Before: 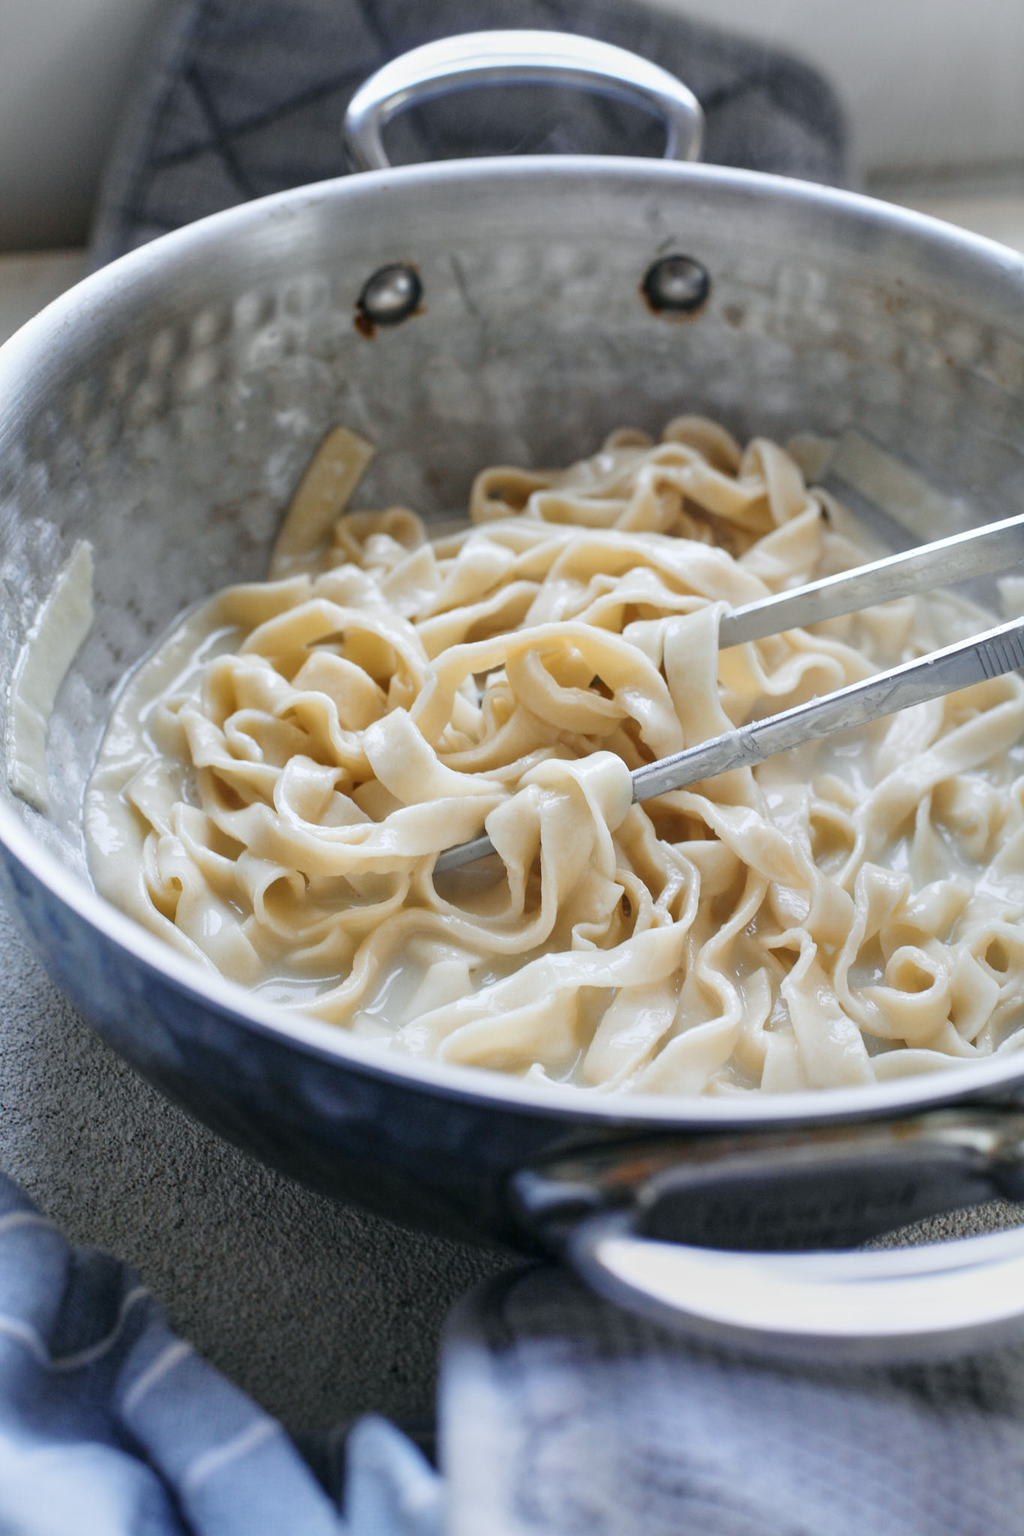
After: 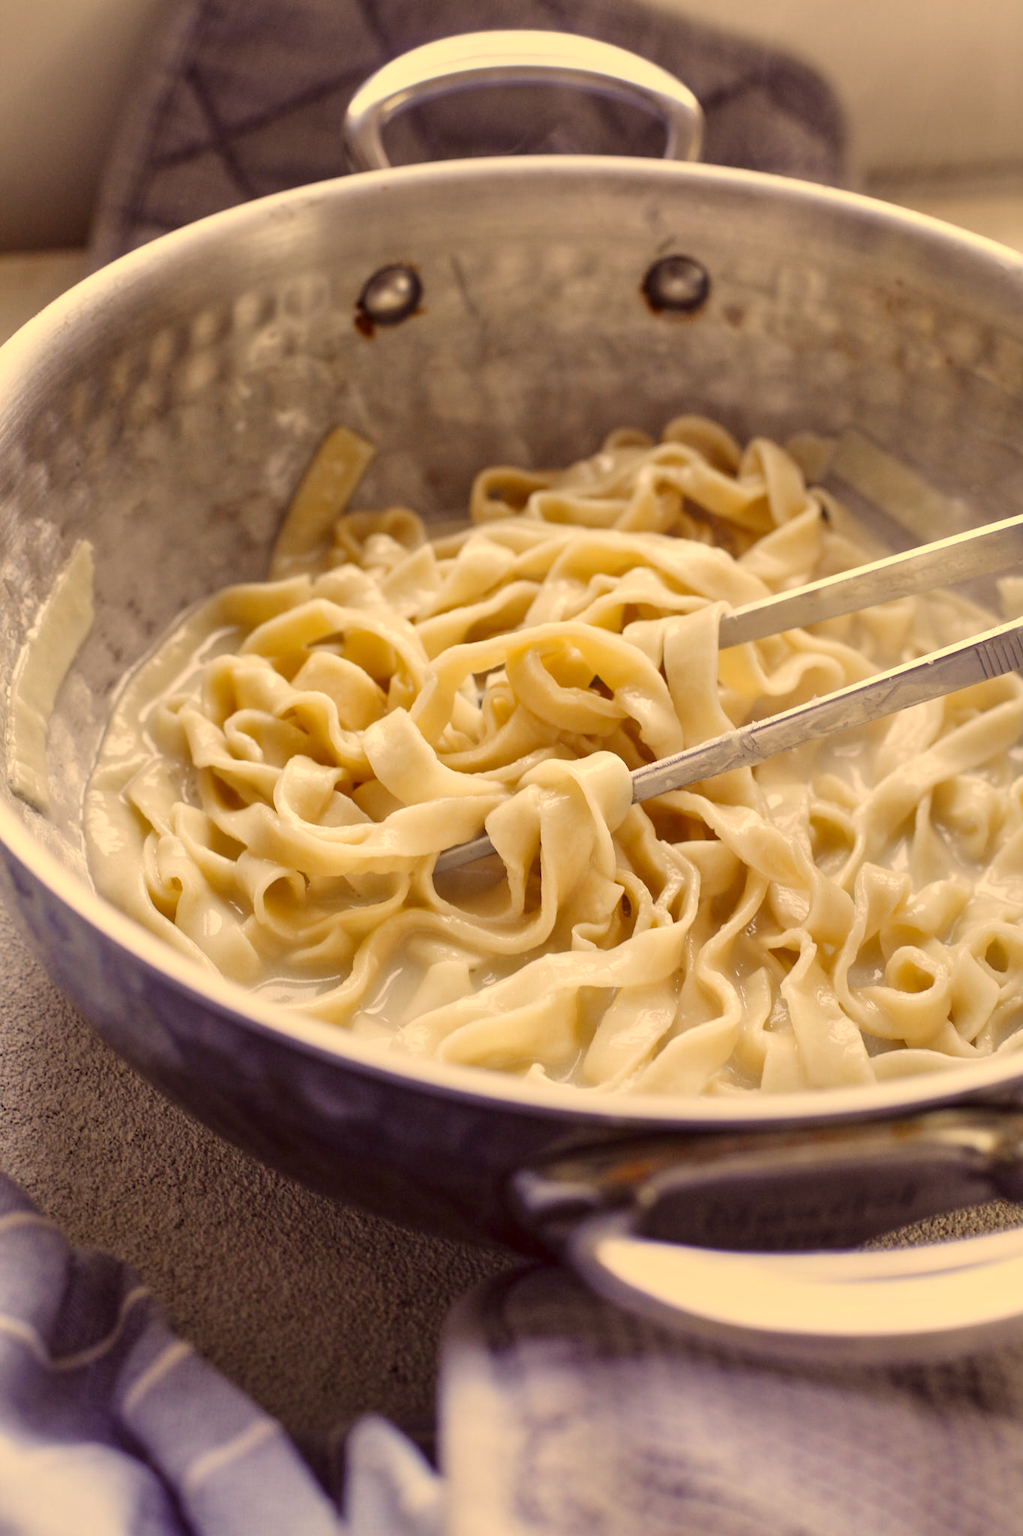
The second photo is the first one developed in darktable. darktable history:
color correction: highlights a* 10.06, highlights b* 39.02, shadows a* 13.89, shadows b* 3.64
